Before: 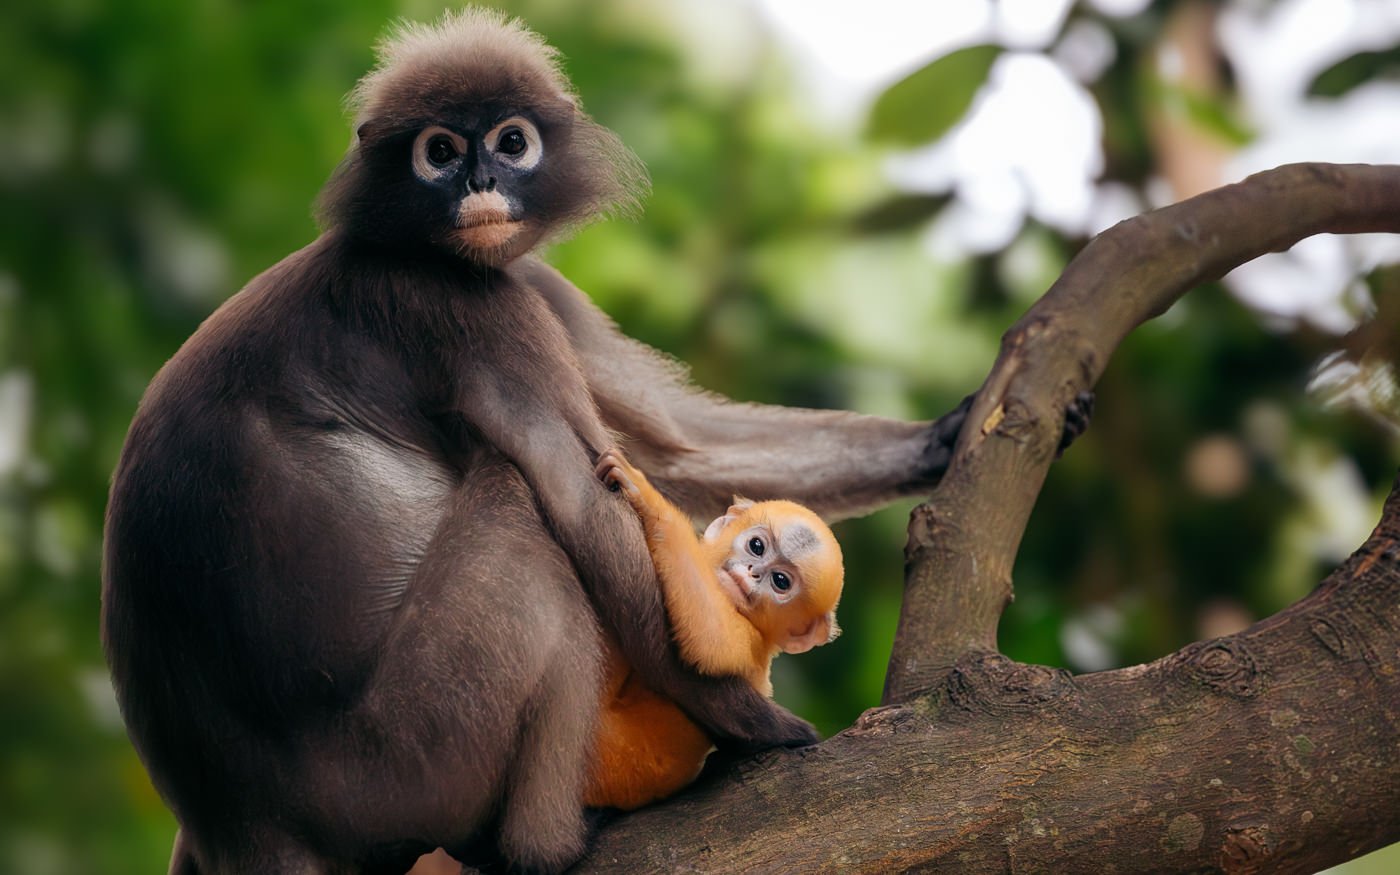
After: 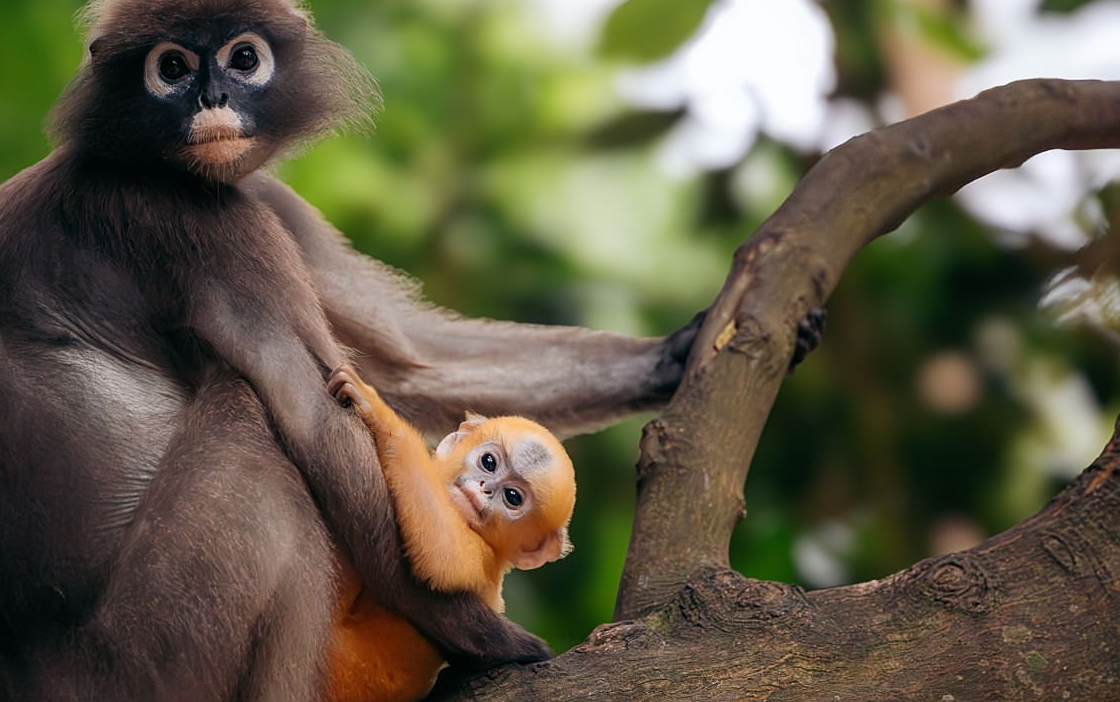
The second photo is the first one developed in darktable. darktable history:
color correction: highlights a* 0.019, highlights b* -0.889
crop: left 19.187%, top 9.701%, right 0%, bottom 9.616%
sharpen: radius 1.31, amount 0.289, threshold 0.119
